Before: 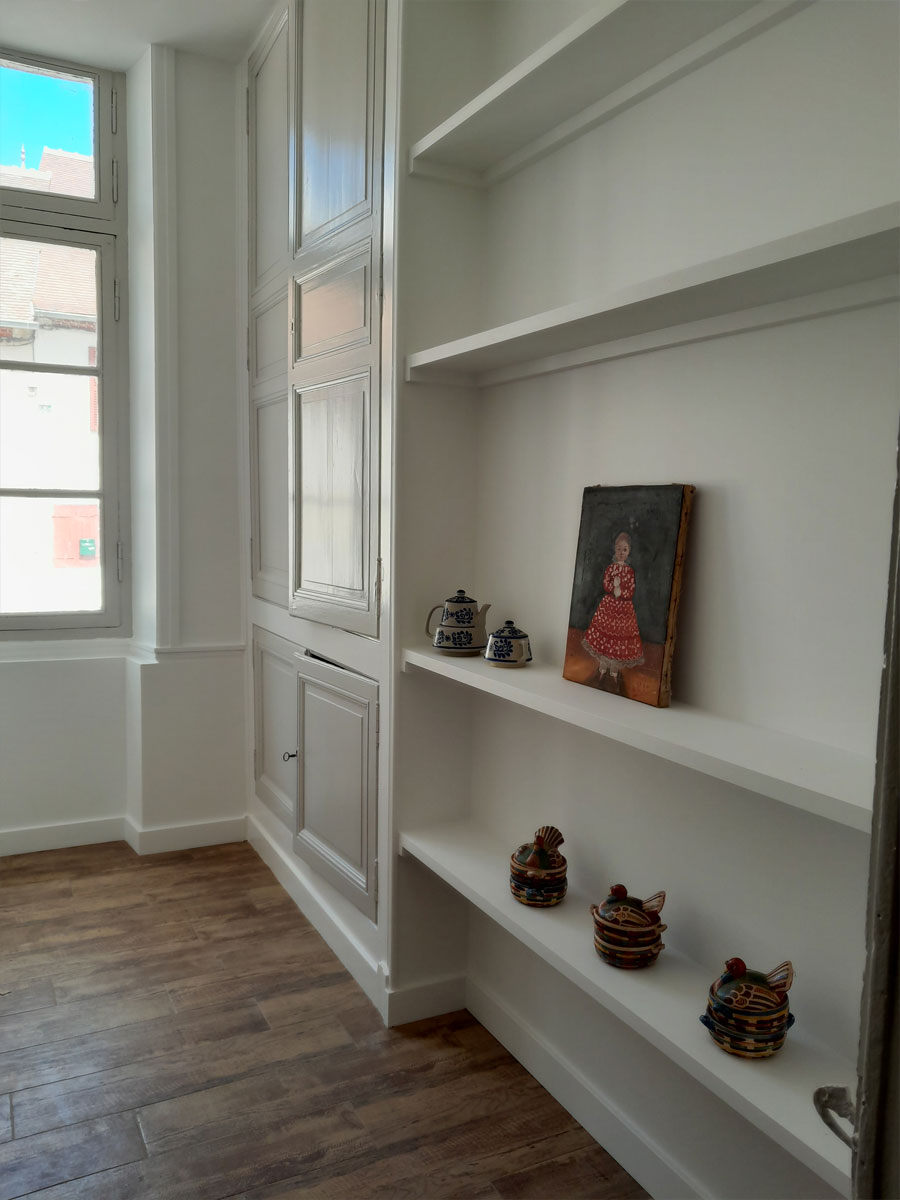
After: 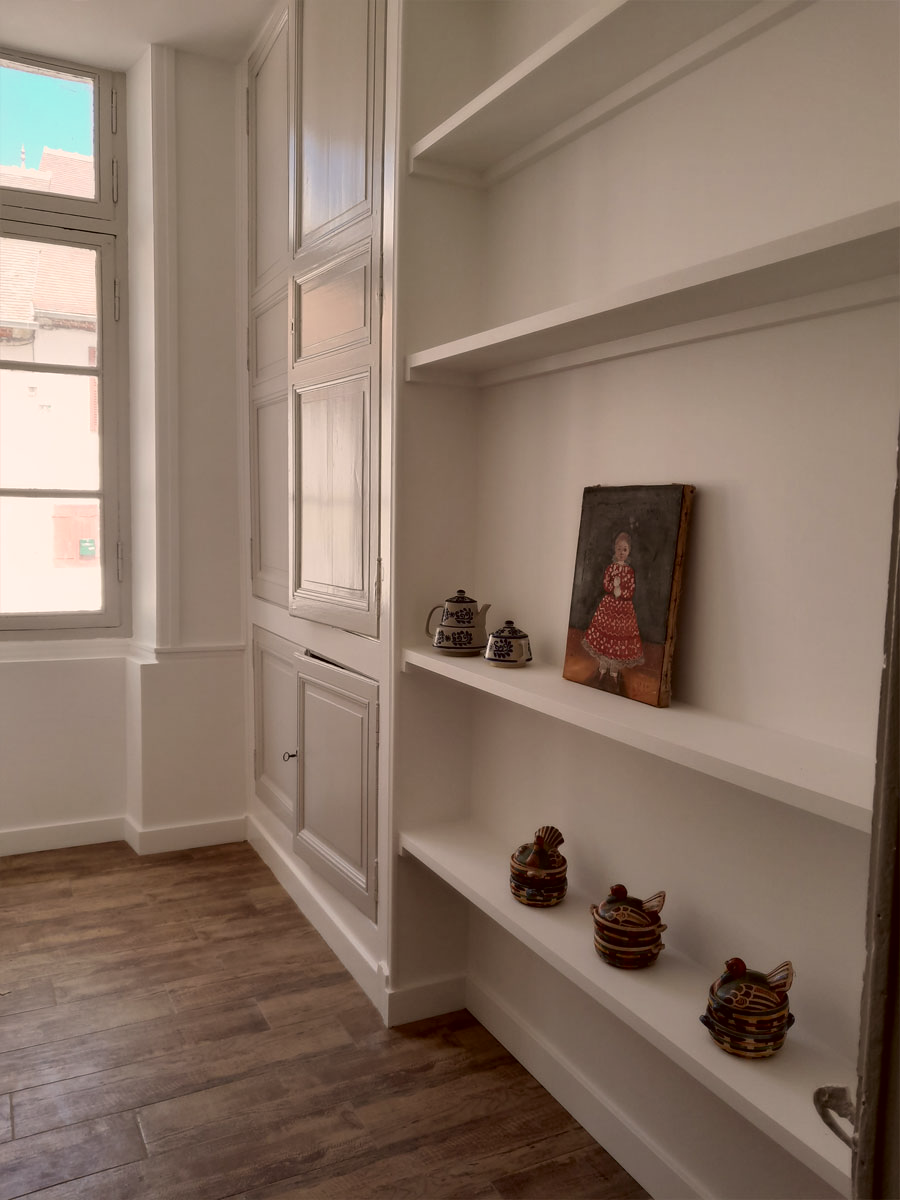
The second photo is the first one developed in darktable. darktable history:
color correction: highlights a* 10.25, highlights b* 9.72, shadows a* 7.86, shadows b* 8.04, saturation 0.771
